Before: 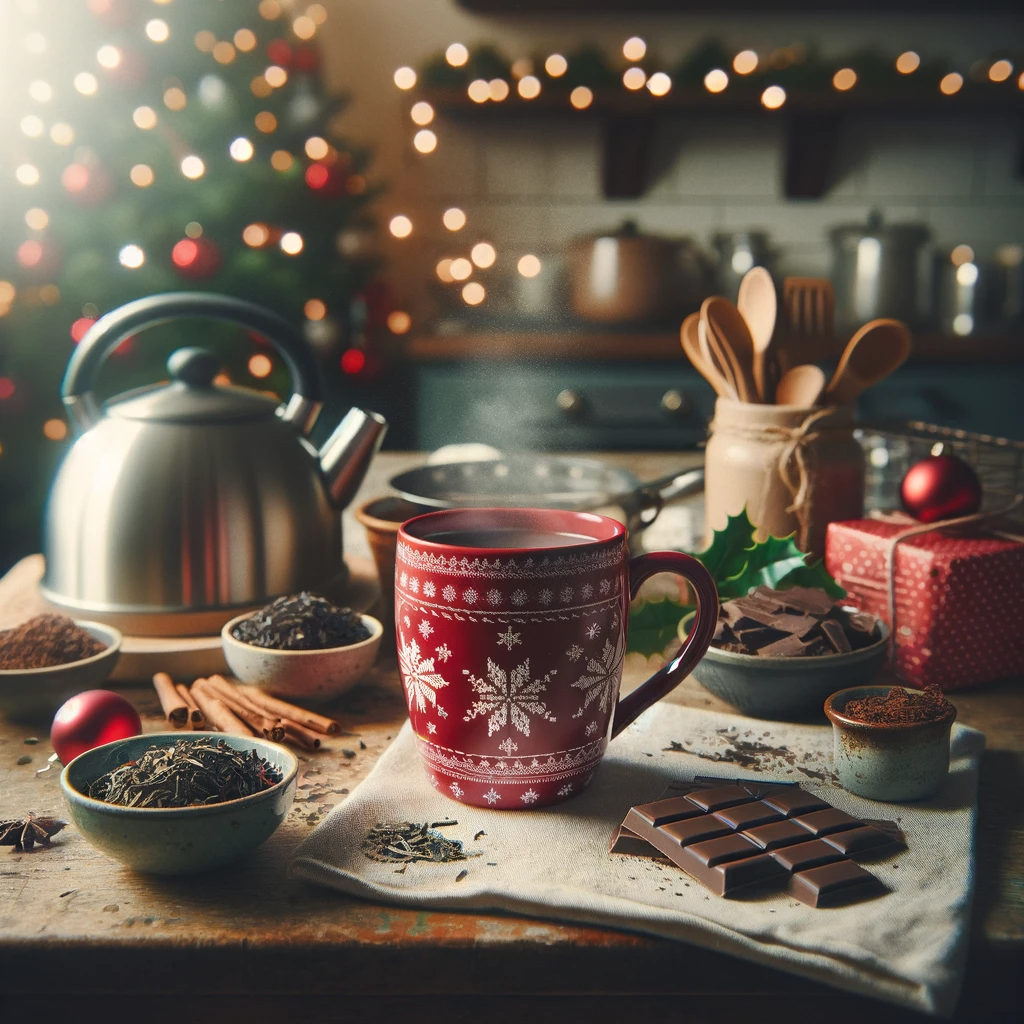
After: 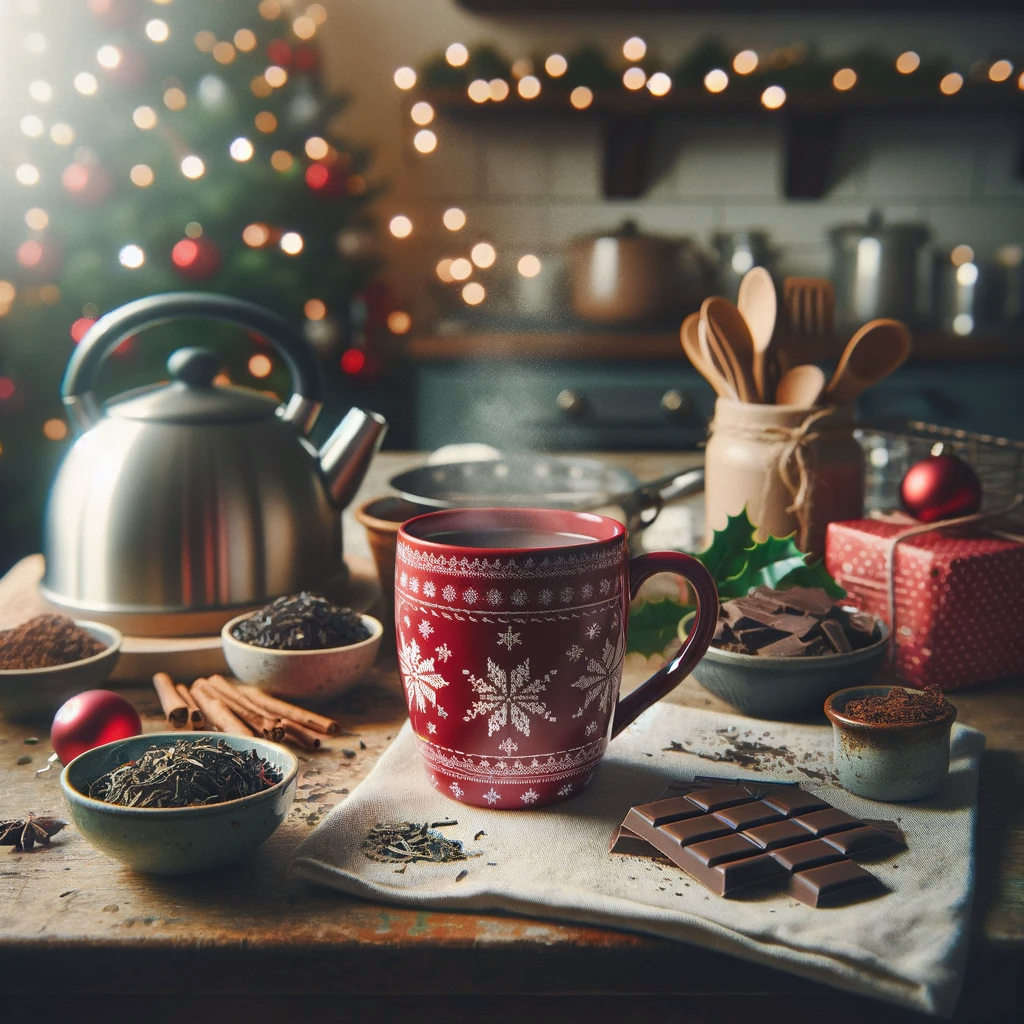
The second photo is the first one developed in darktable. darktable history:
white balance: red 0.983, blue 1.036
shadows and highlights: shadows 22.7, highlights -48.71, soften with gaussian
